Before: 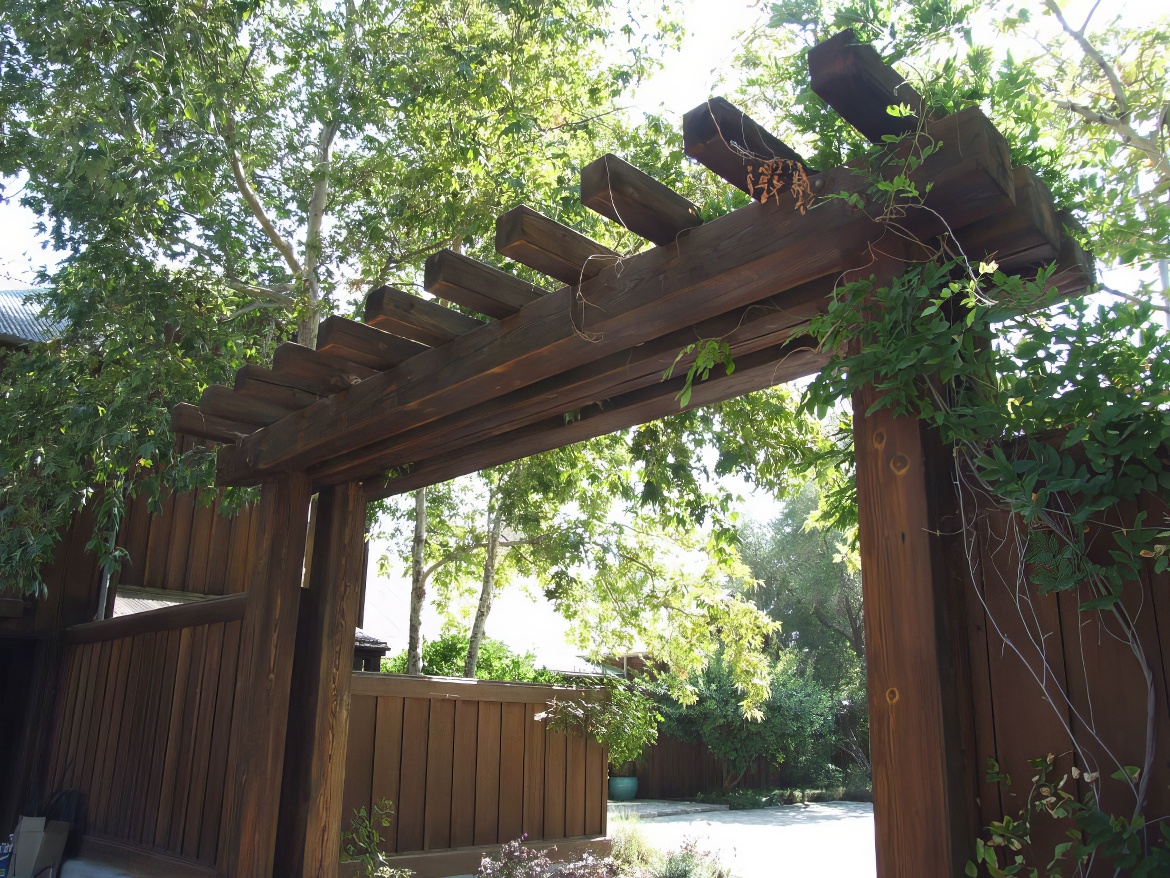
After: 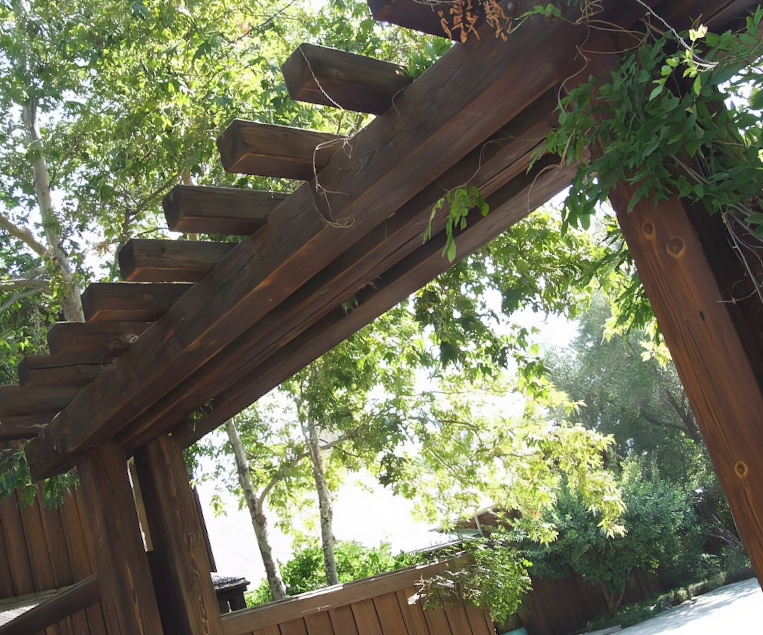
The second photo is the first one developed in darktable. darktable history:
crop and rotate: angle 18.26°, left 6.995%, right 3.753%, bottom 1.089%
